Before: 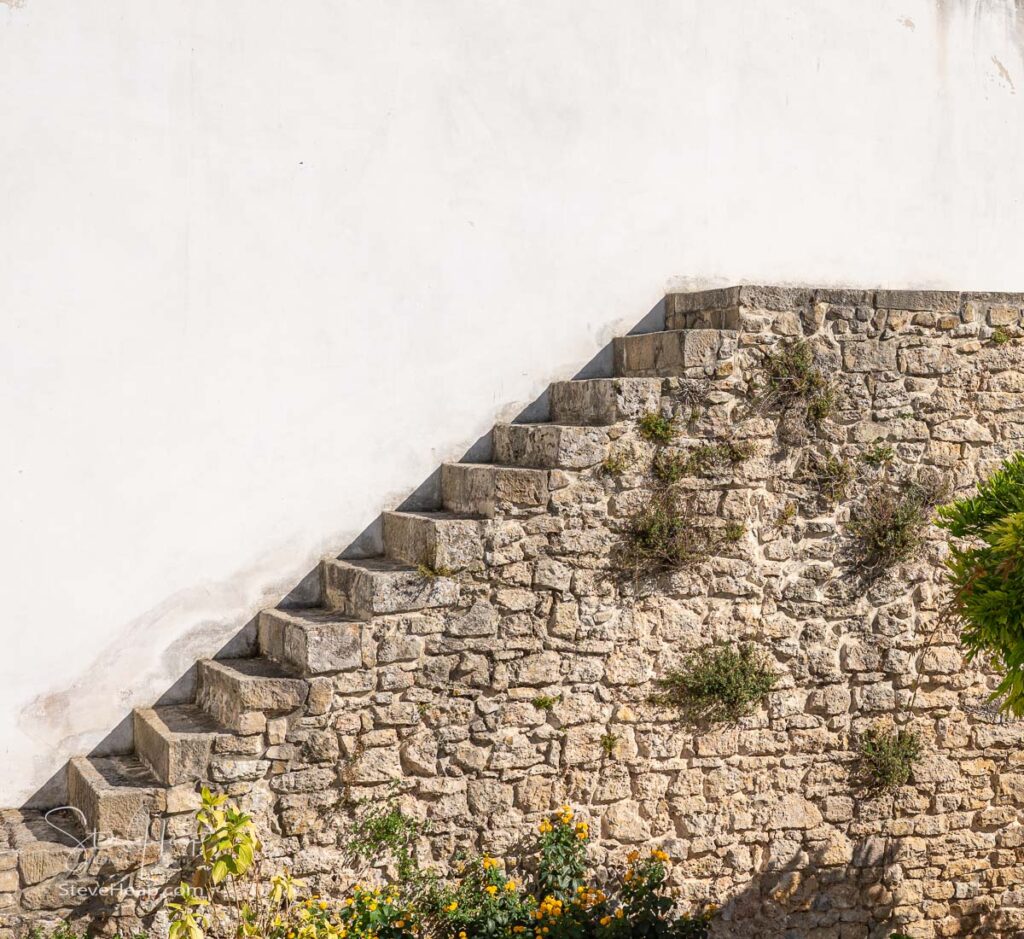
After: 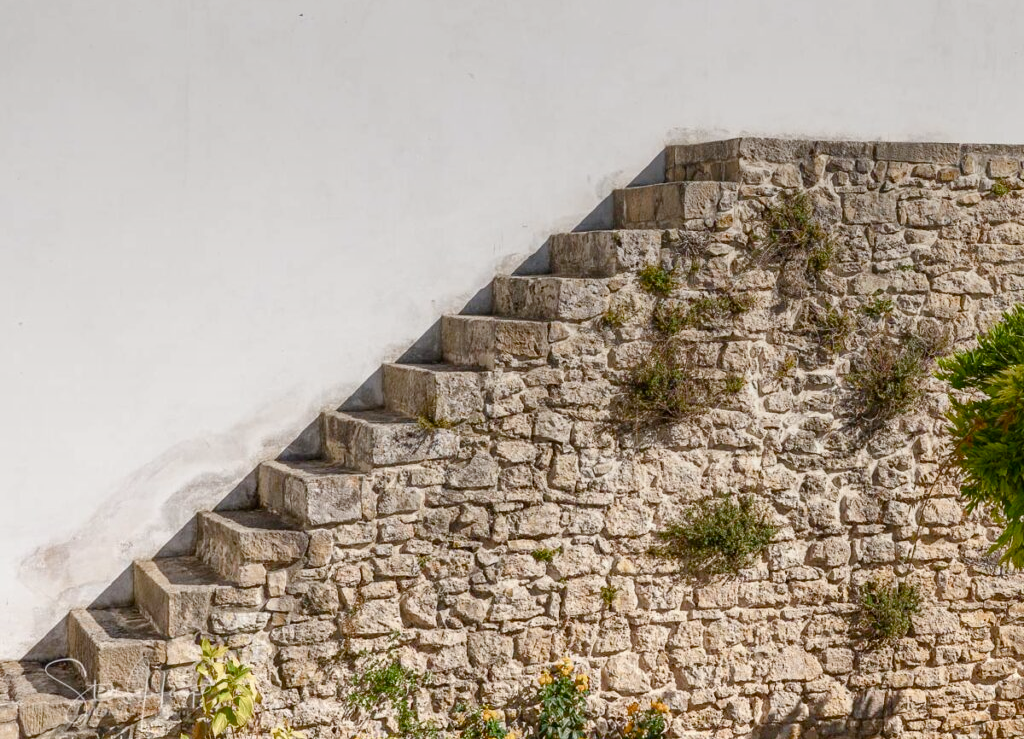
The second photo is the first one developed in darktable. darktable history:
color balance rgb: perceptual saturation grading › global saturation 20%, perceptual saturation grading › highlights -50%, perceptual saturation grading › shadows 30%
graduated density: on, module defaults
crop and rotate: top 15.774%, bottom 5.506%
